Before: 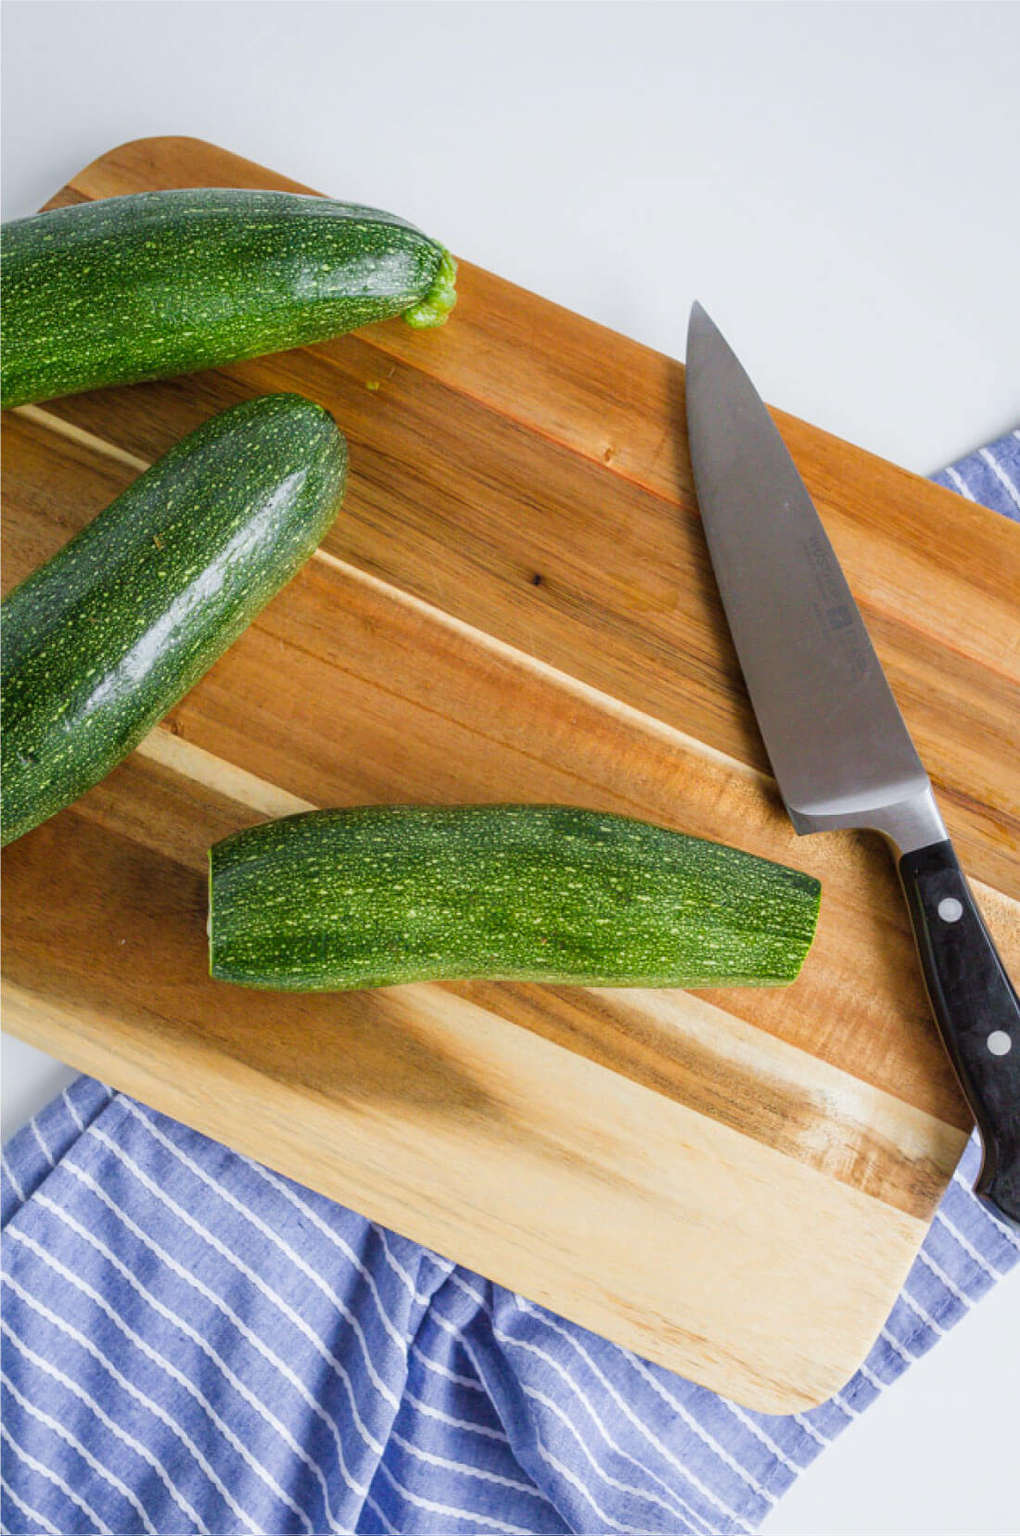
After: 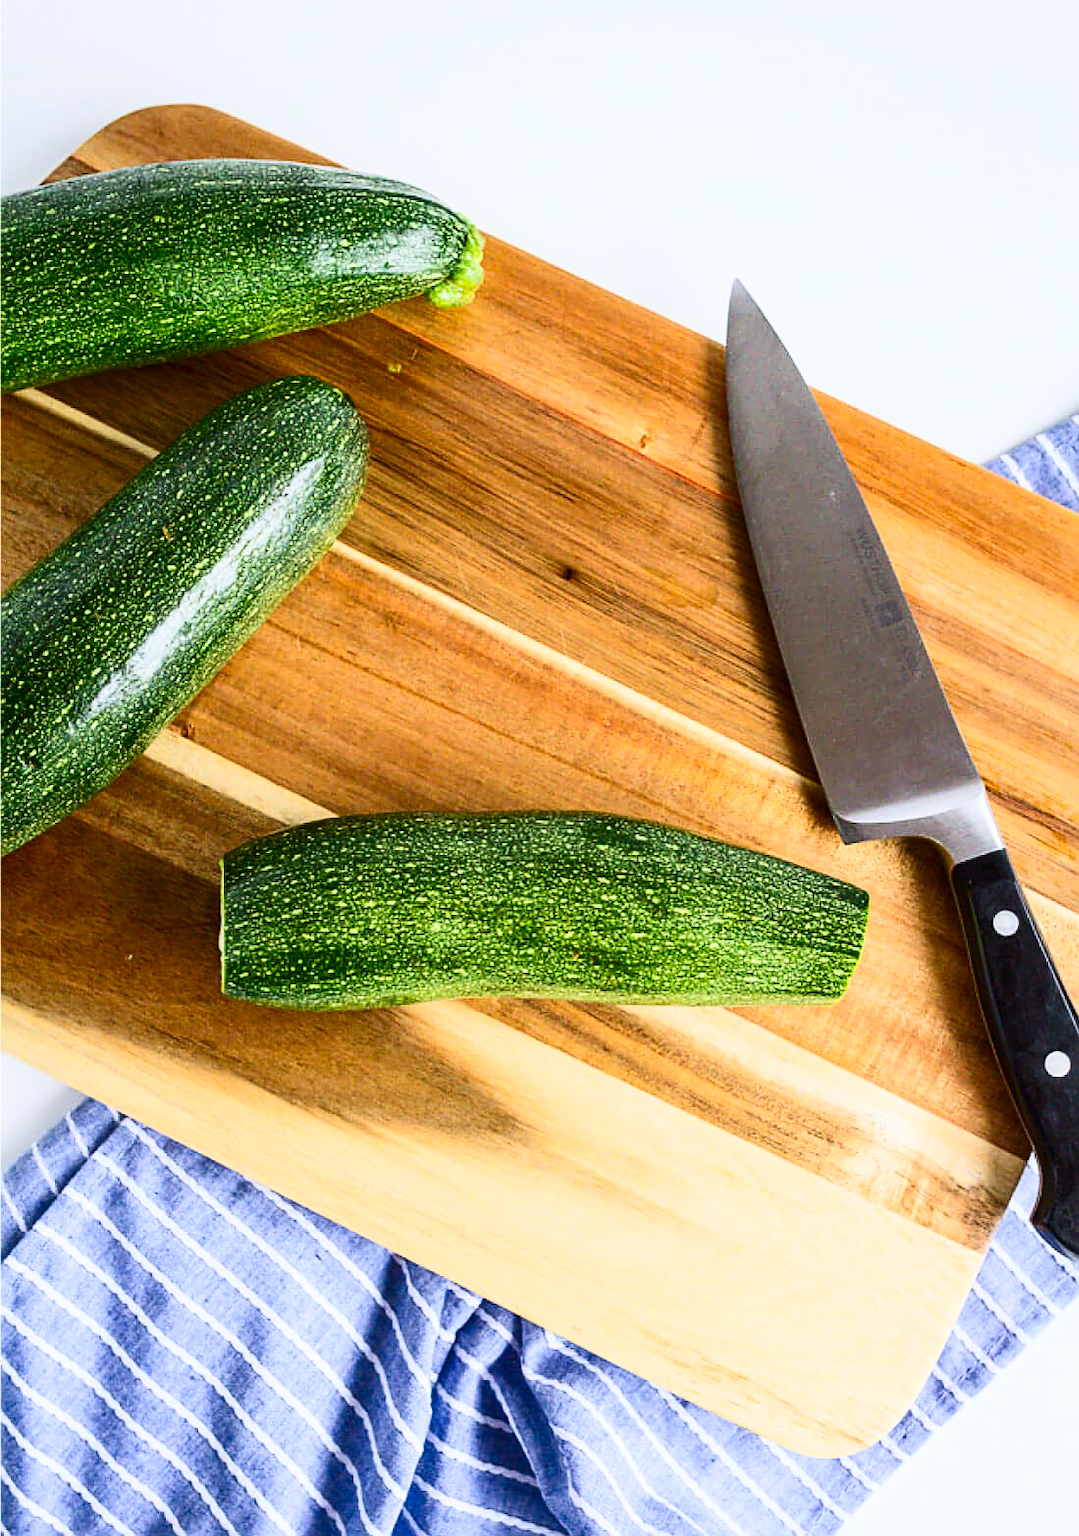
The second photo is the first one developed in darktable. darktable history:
sharpen: on, module defaults
crop and rotate: top 2.479%, bottom 3.018%
contrast brightness saturation: contrast 0.4, brightness 0.1, saturation 0.21
